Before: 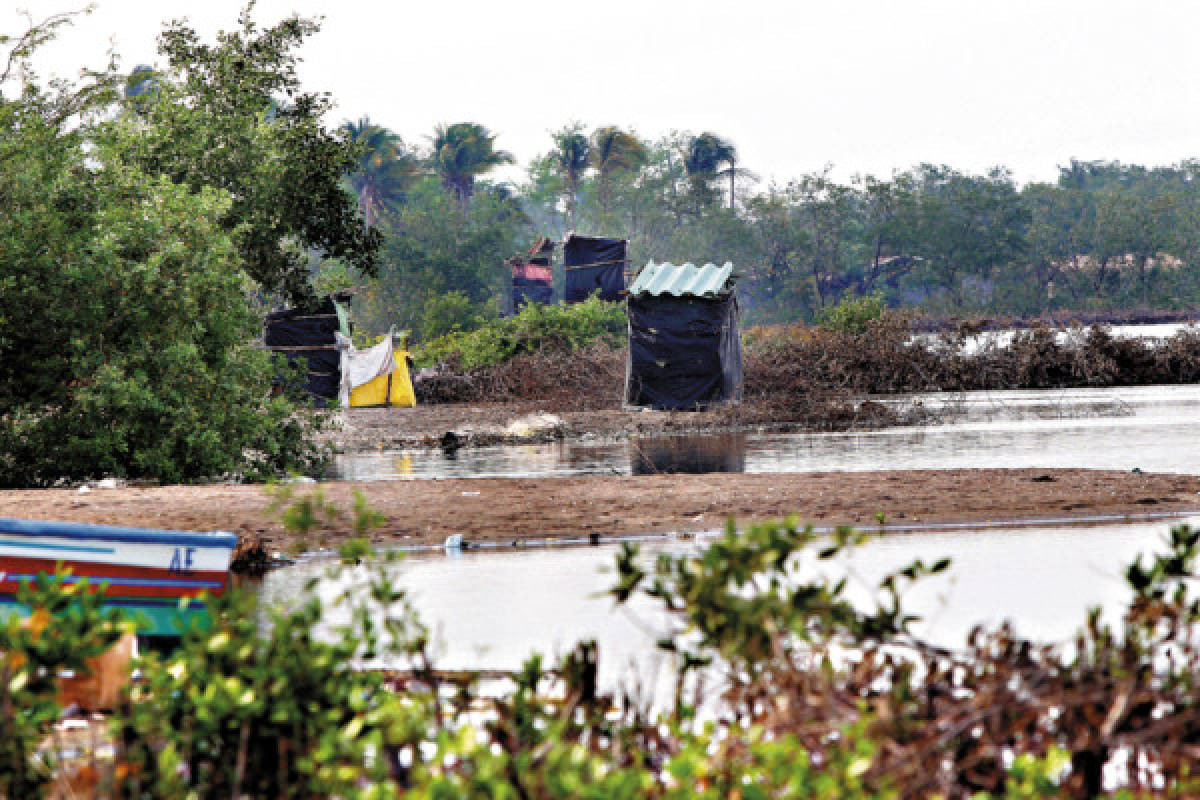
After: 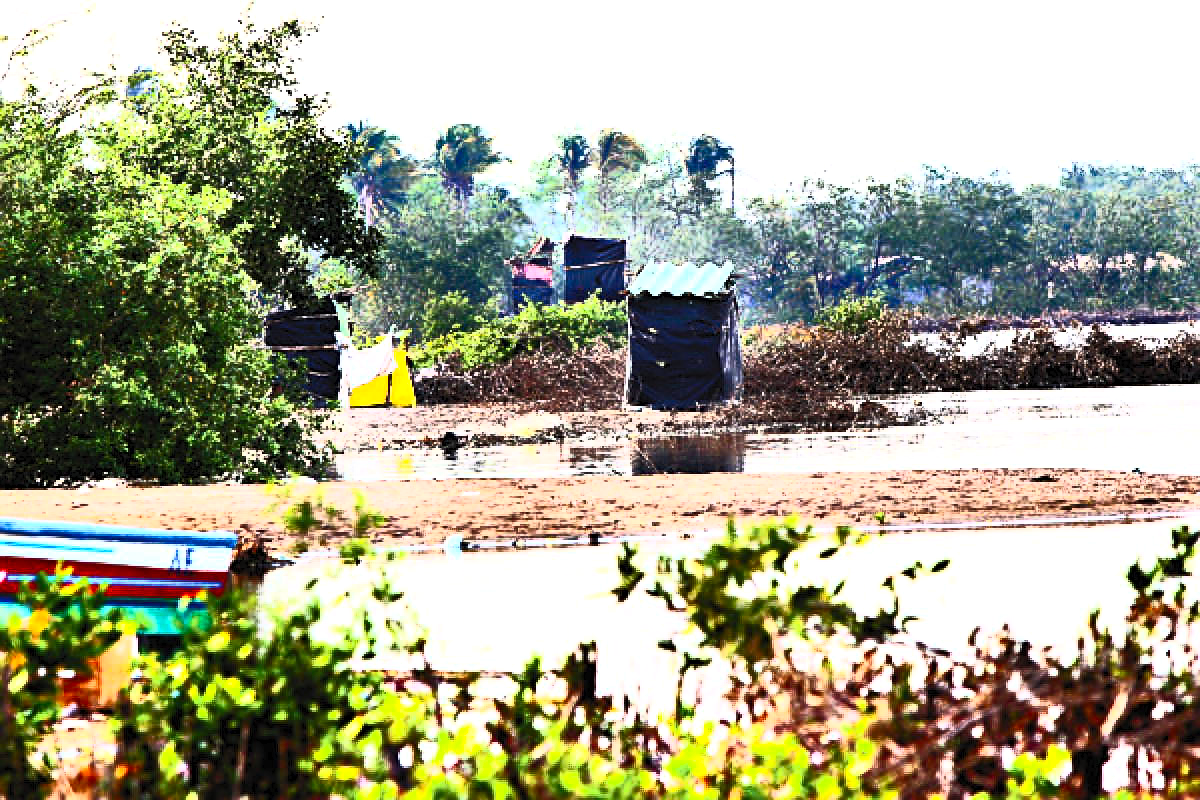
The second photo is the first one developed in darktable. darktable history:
contrast brightness saturation: contrast 0.816, brightness 0.584, saturation 0.591
tone equalizer: -8 EV -0.734 EV, -7 EV -0.681 EV, -6 EV -0.583 EV, -5 EV -0.376 EV, -3 EV 0.367 EV, -2 EV 0.6 EV, -1 EV 0.685 EV, +0 EV 0.723 EV, edges refinement/feathering 500, mask exposure compensation -1.57 EV, preserve details no
sharpen: on, module defaults
